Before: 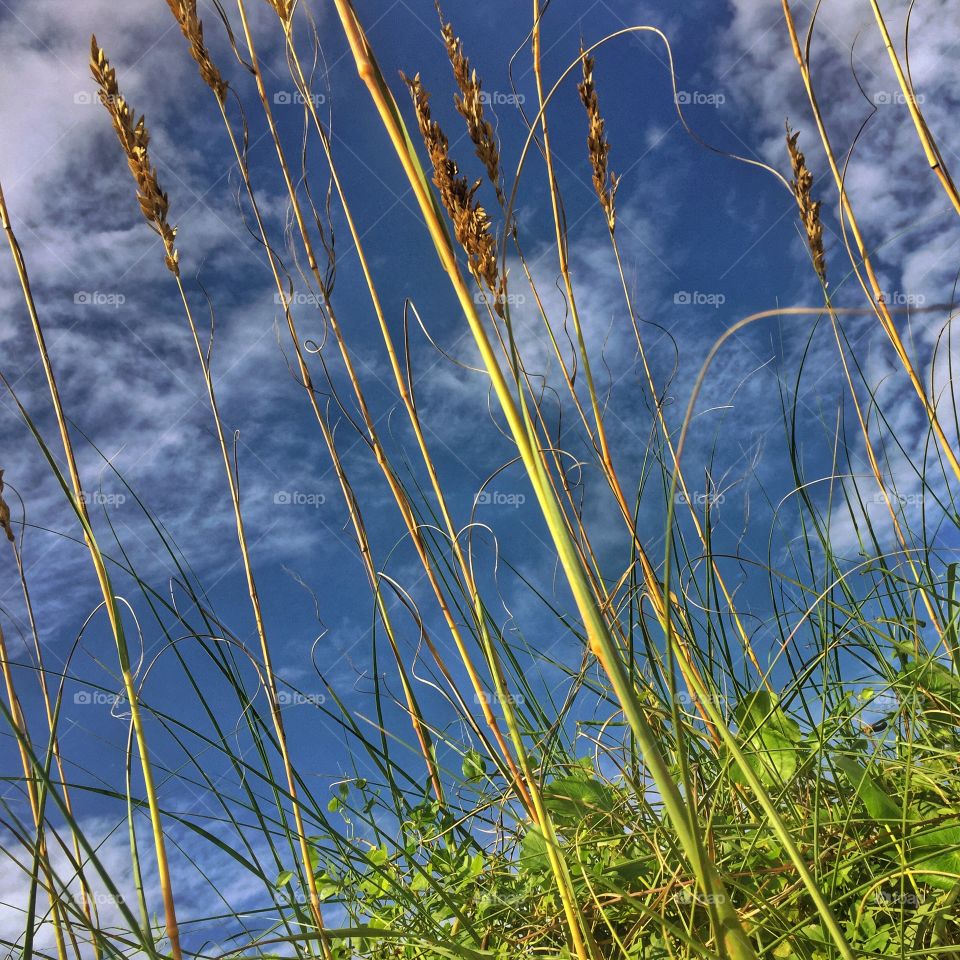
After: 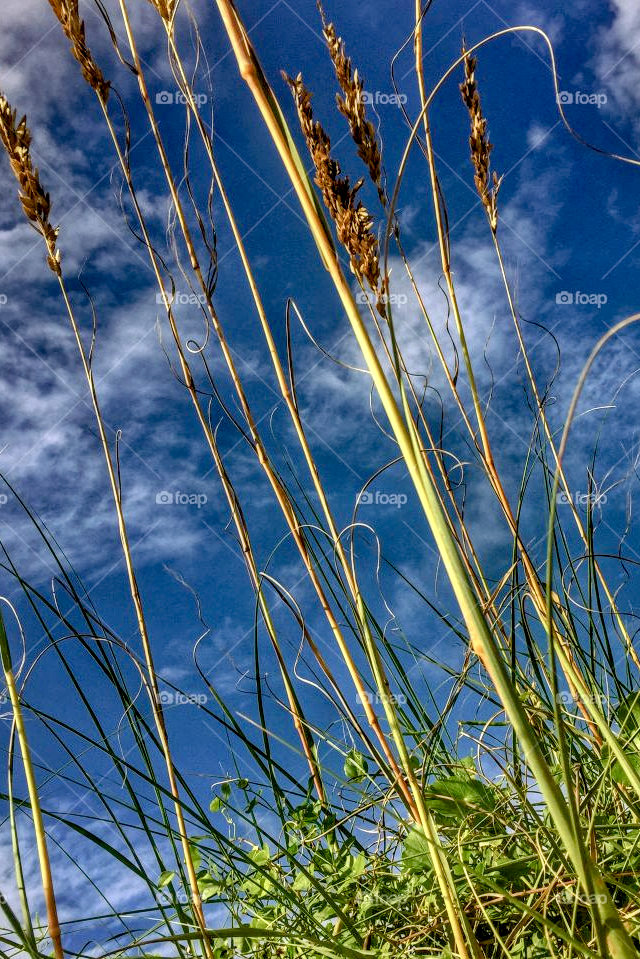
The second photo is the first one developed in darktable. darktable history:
local contrast: highlights 19%, detail 185%
color balance rgb: global offset › luminance -1.446%, linear chroma grading › global chroma -0.795%, perceptual saturation grading › global saturation 0.402%, perceptual saturation grading › highlights -14.85%, perceptual saturation grading › shadows 25.561%, contrast -20.52%
crop and rotate: left 12.378%, right 20.923%
